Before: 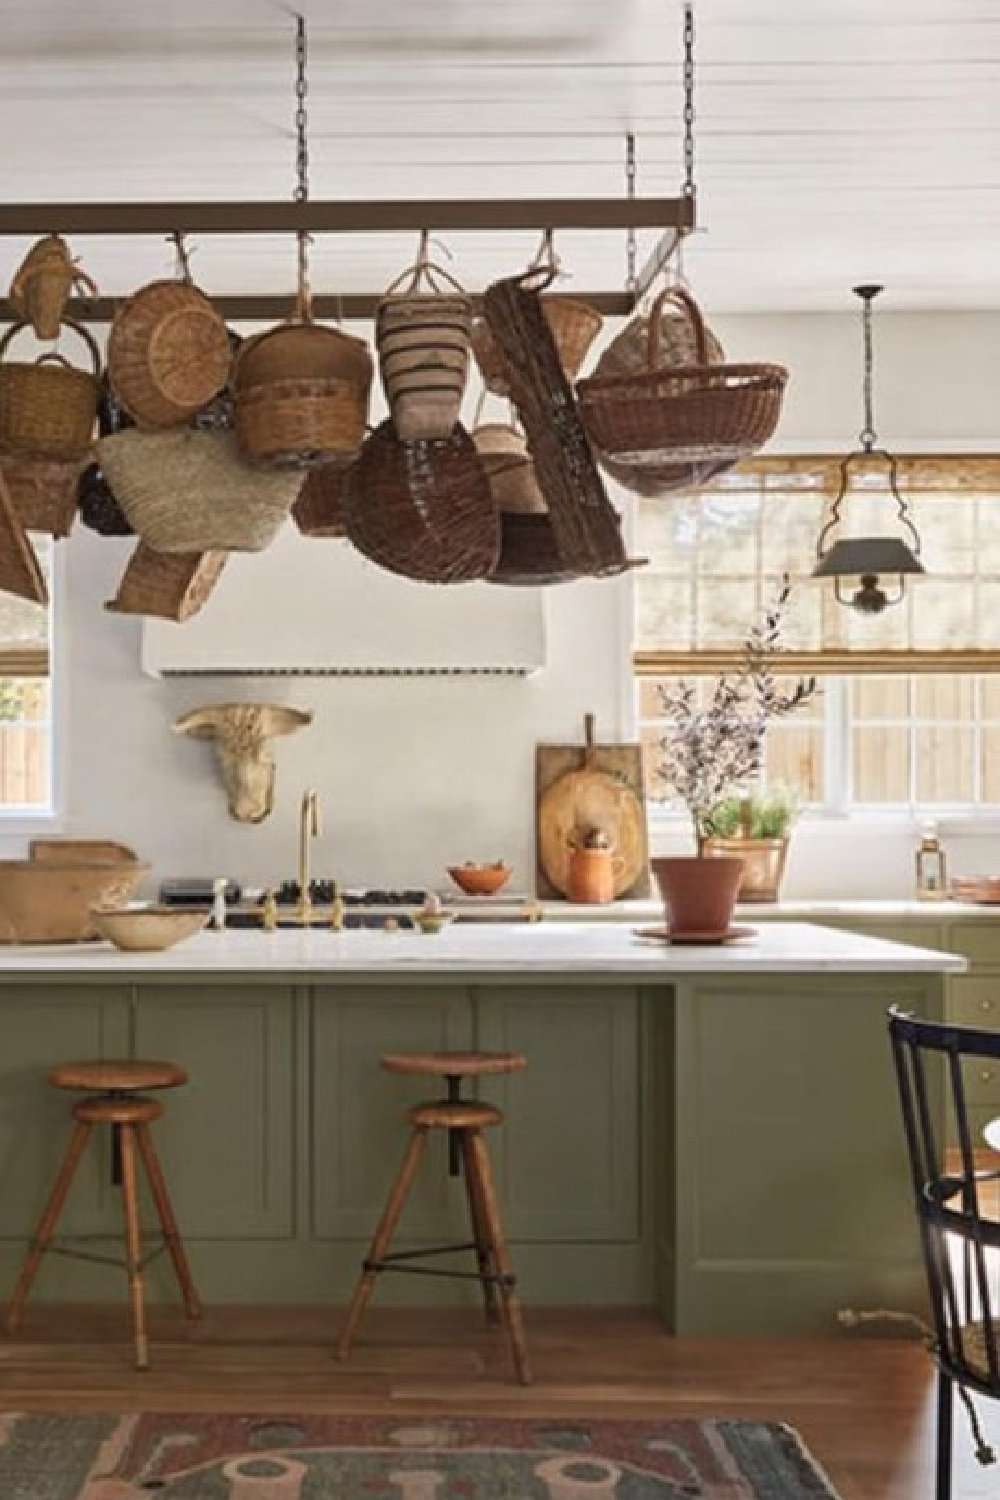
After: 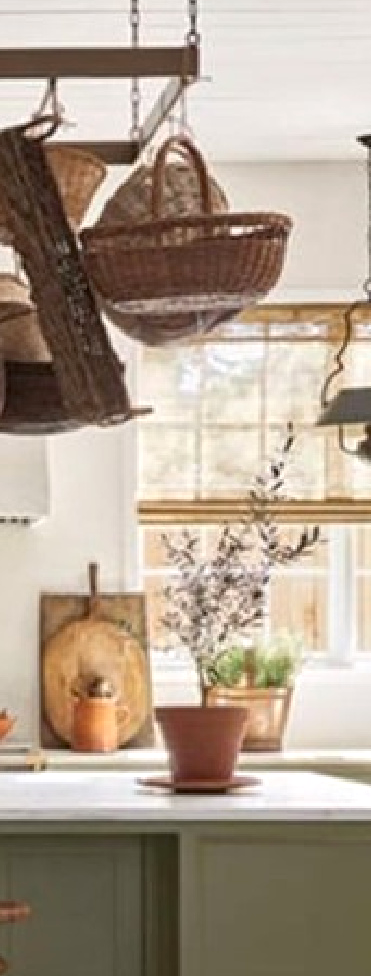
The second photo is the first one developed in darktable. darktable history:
exposure: black level correction 0.002, exposure 0.145 EV, compensate highlight preservation false
crop and rotate: left 49.643%, top 10.091%, right 13.207%, bottom 24.802%
